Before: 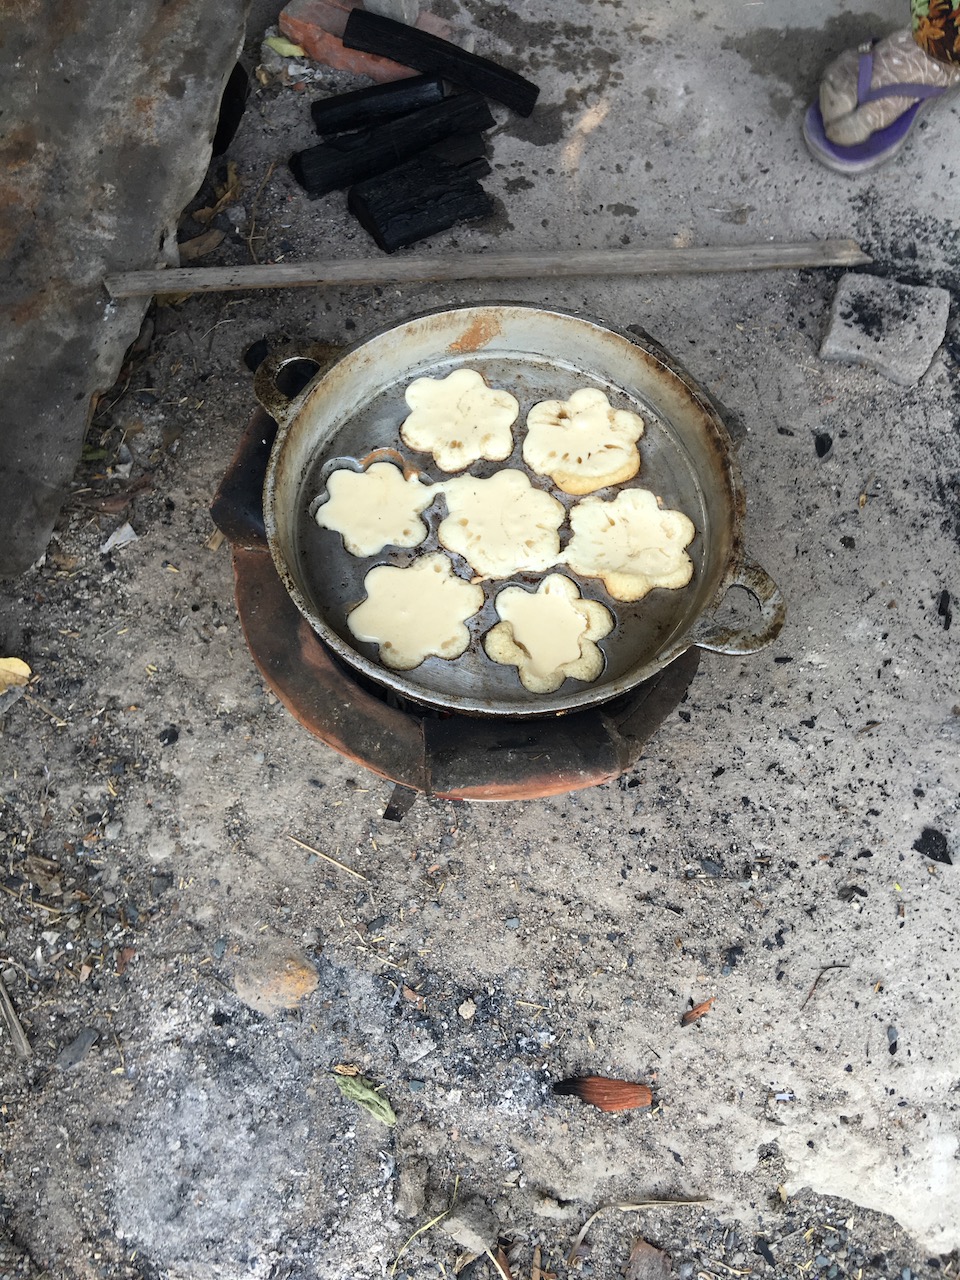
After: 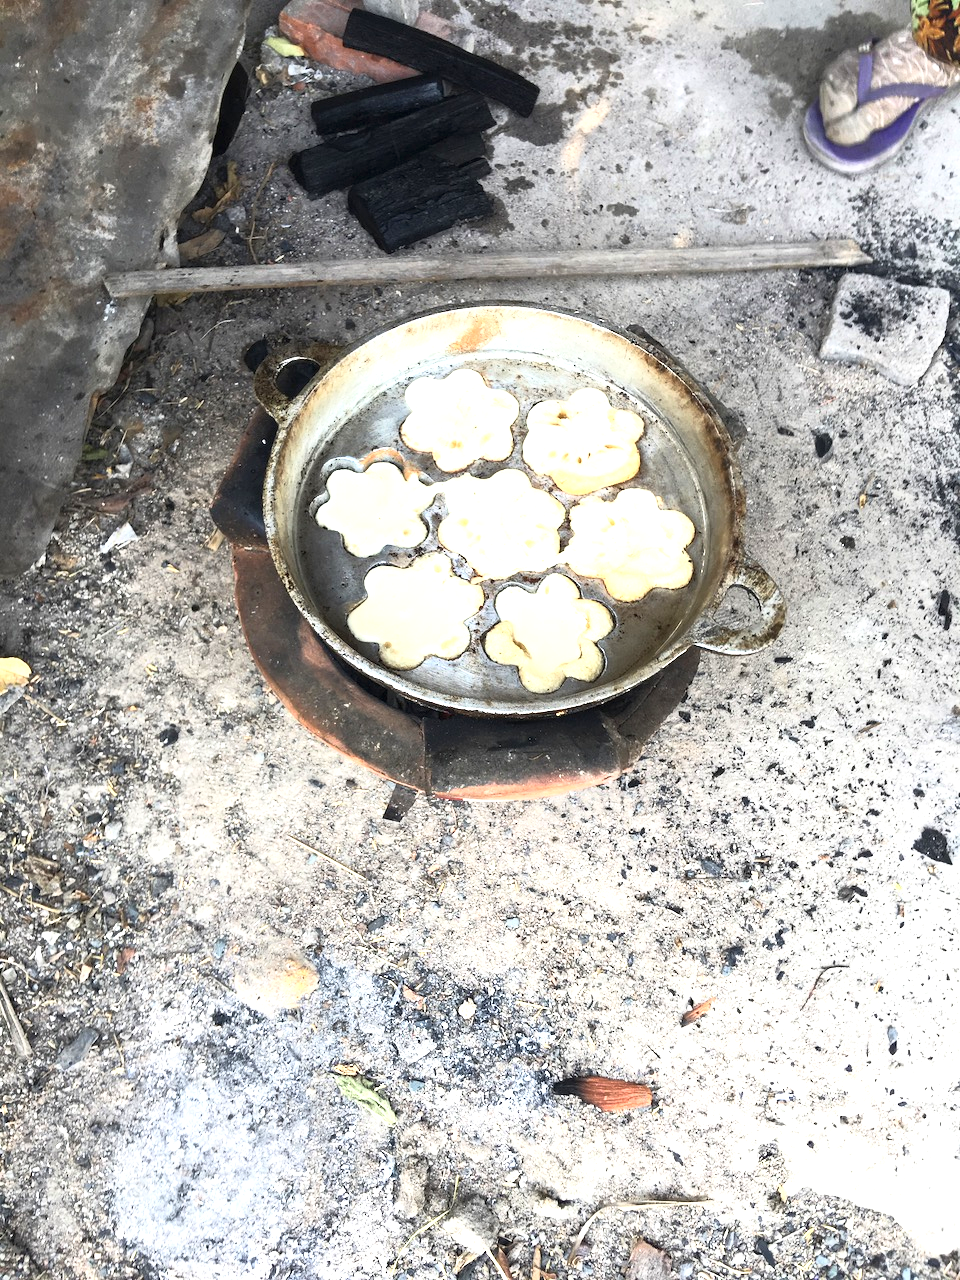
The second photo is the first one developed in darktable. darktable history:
exposure: black level correction 0, exposure 1.125 EV, compensate exposure bias true, compensate highlight preservation false
base curve: curves: ch0 [(0, 0) (0.257, 0.25) (0.482, 0.586) (0.757, 0.871) (1, 1)]
